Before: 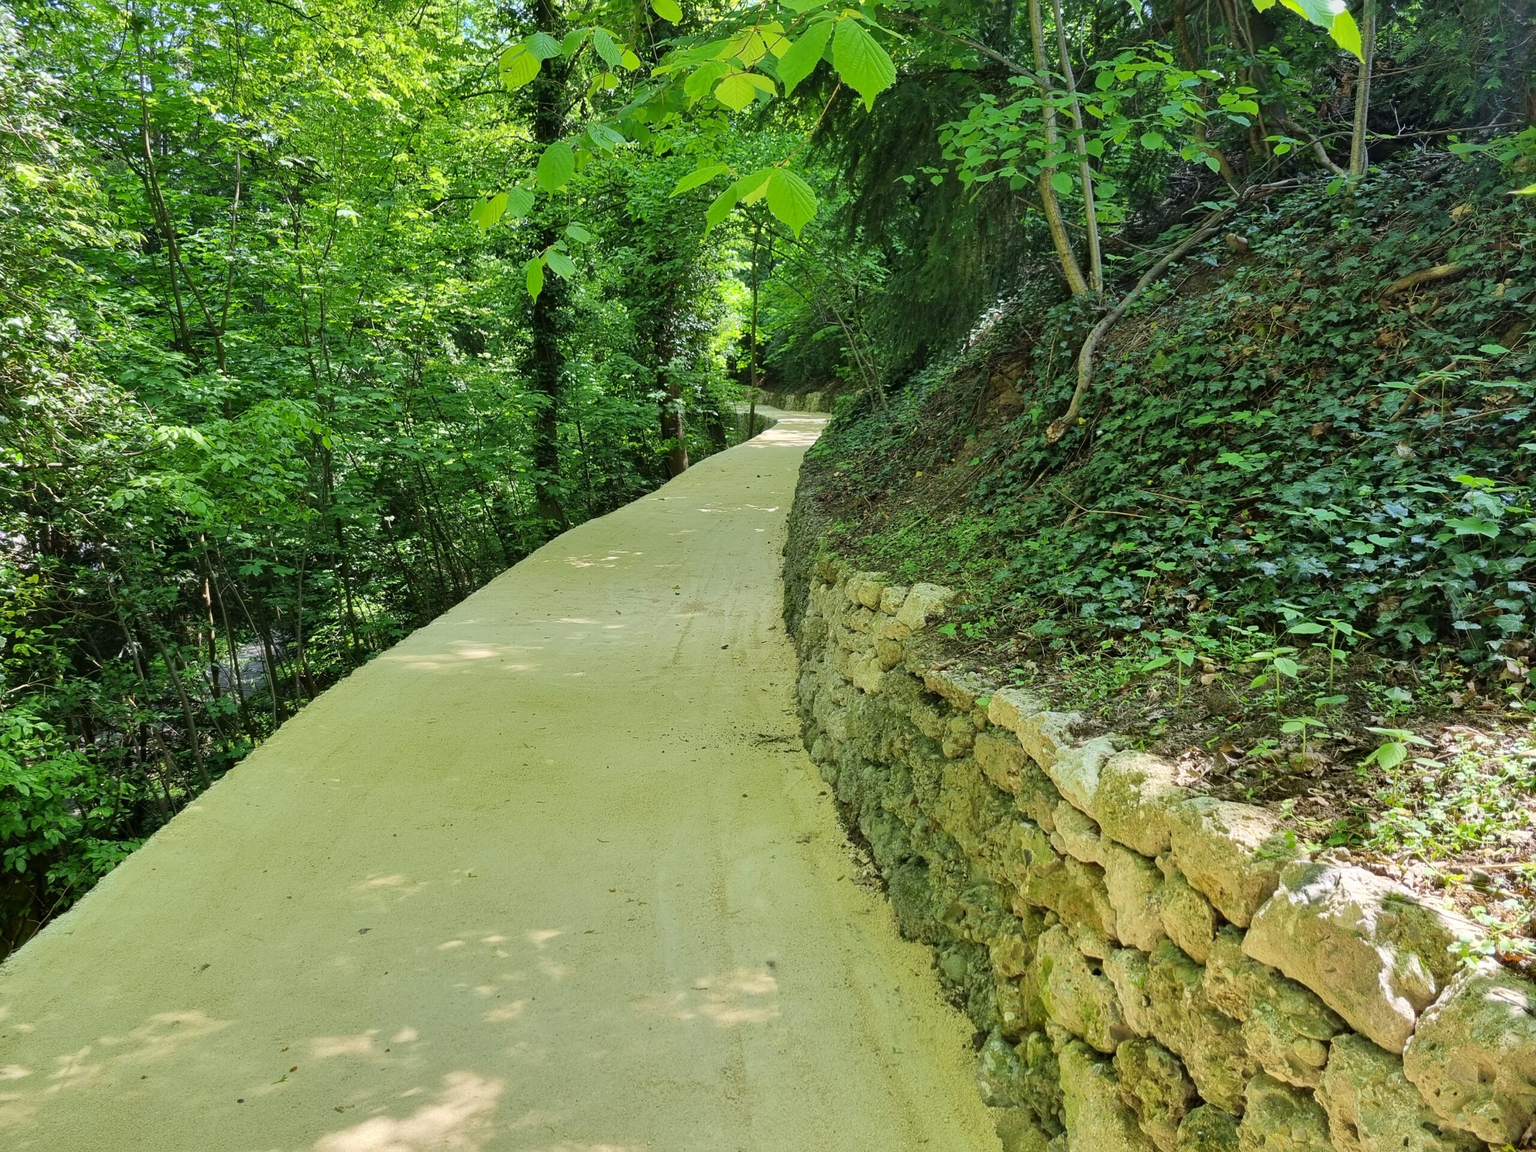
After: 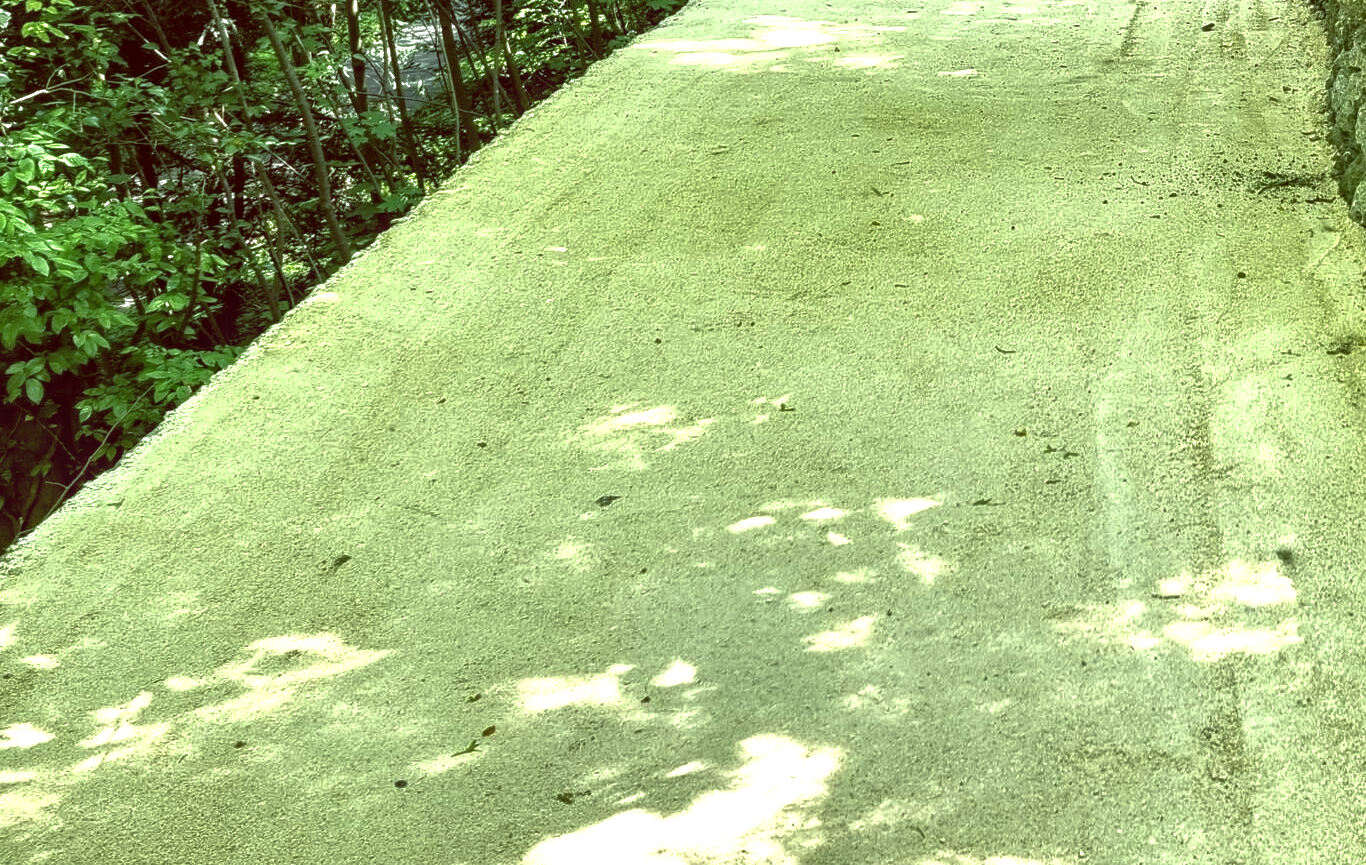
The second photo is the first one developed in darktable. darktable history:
color balance: lift [1, 1.015, 0.987, 0.985], gamma [1, 0.959, 1.042, 0.958], gain [0.927, 0.938, 1.072, 0.928], contrast 1.5%
exposure: exposure 1.137 EV, compensate highlight preservation false
crop and rotate: top 54.778%, right 46.61%, bottom 0.159%
base curve: curves: ch0 [(0, 0) (0.841, 0.609) (1, 1)]
local contrast: on, module defaults
contrast brightness saturation: contrast 0.06, brightness -0.01, saturation -0.23
shadows and highlights: shadows 37.27, highlights -28.18, soften with gaussian
